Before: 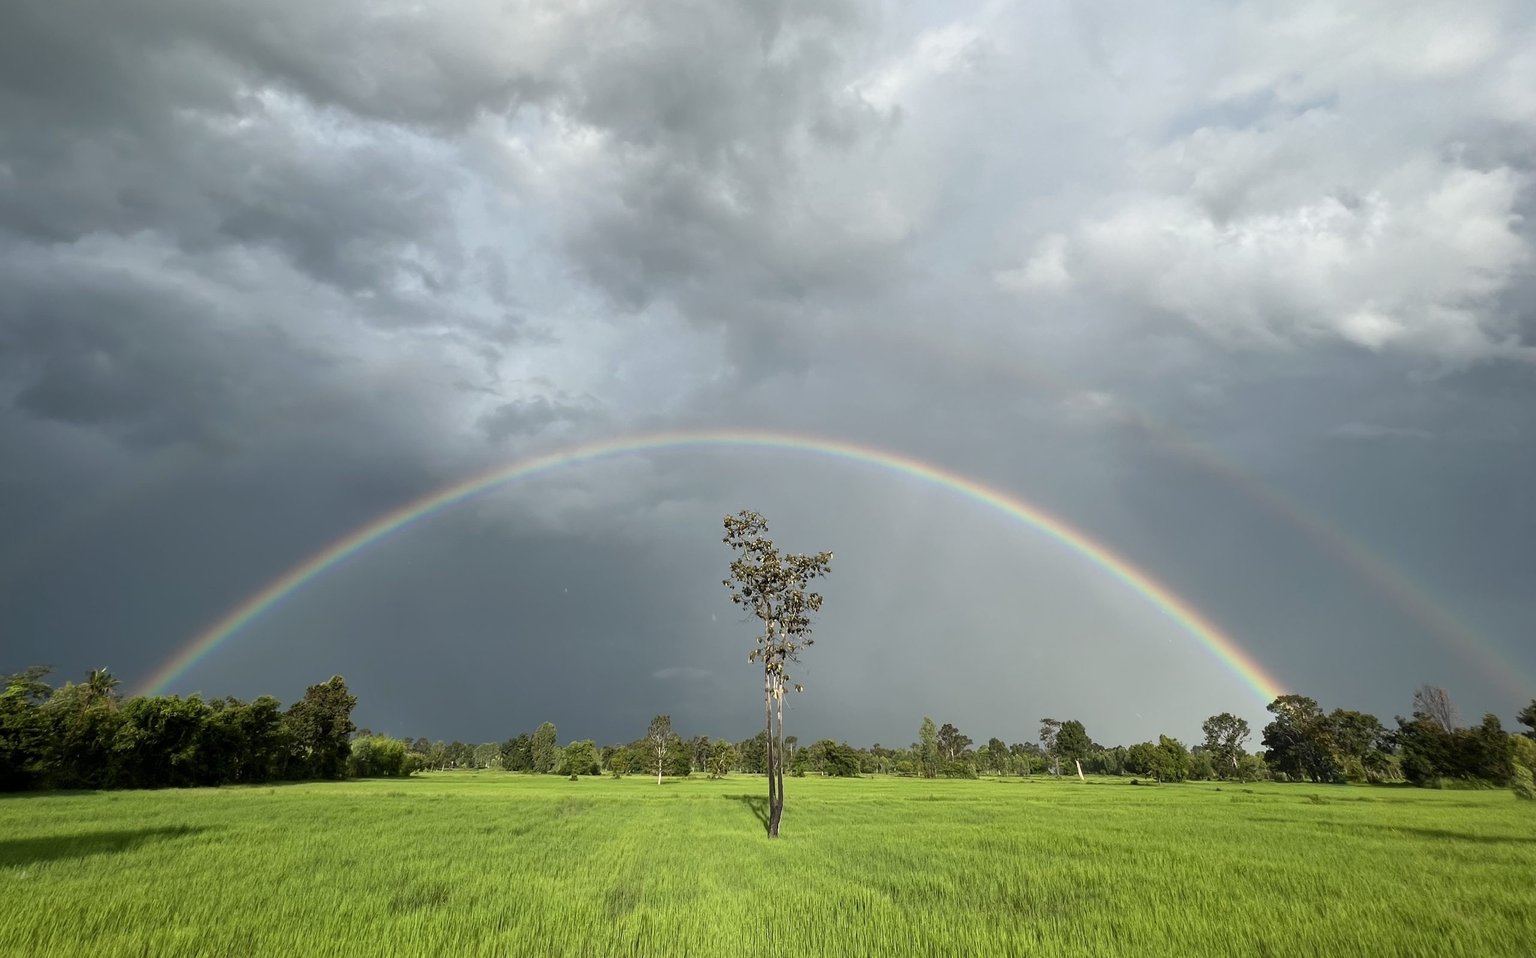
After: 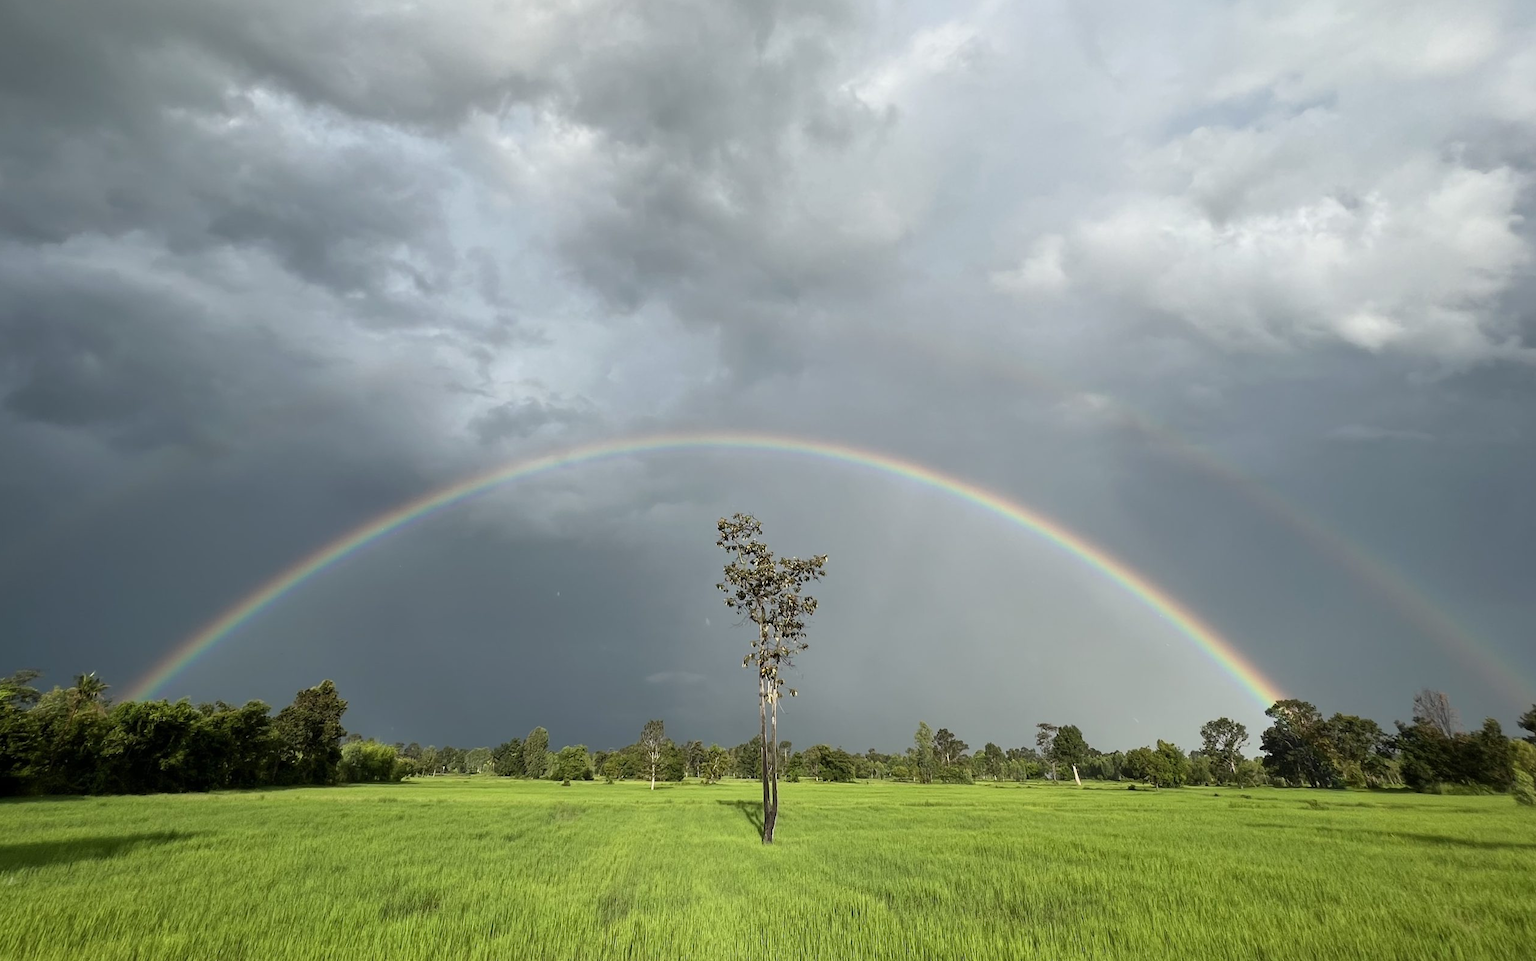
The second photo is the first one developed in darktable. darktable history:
crop and rotate: left 0.832%, top 0.202%, bottom 0.25%
